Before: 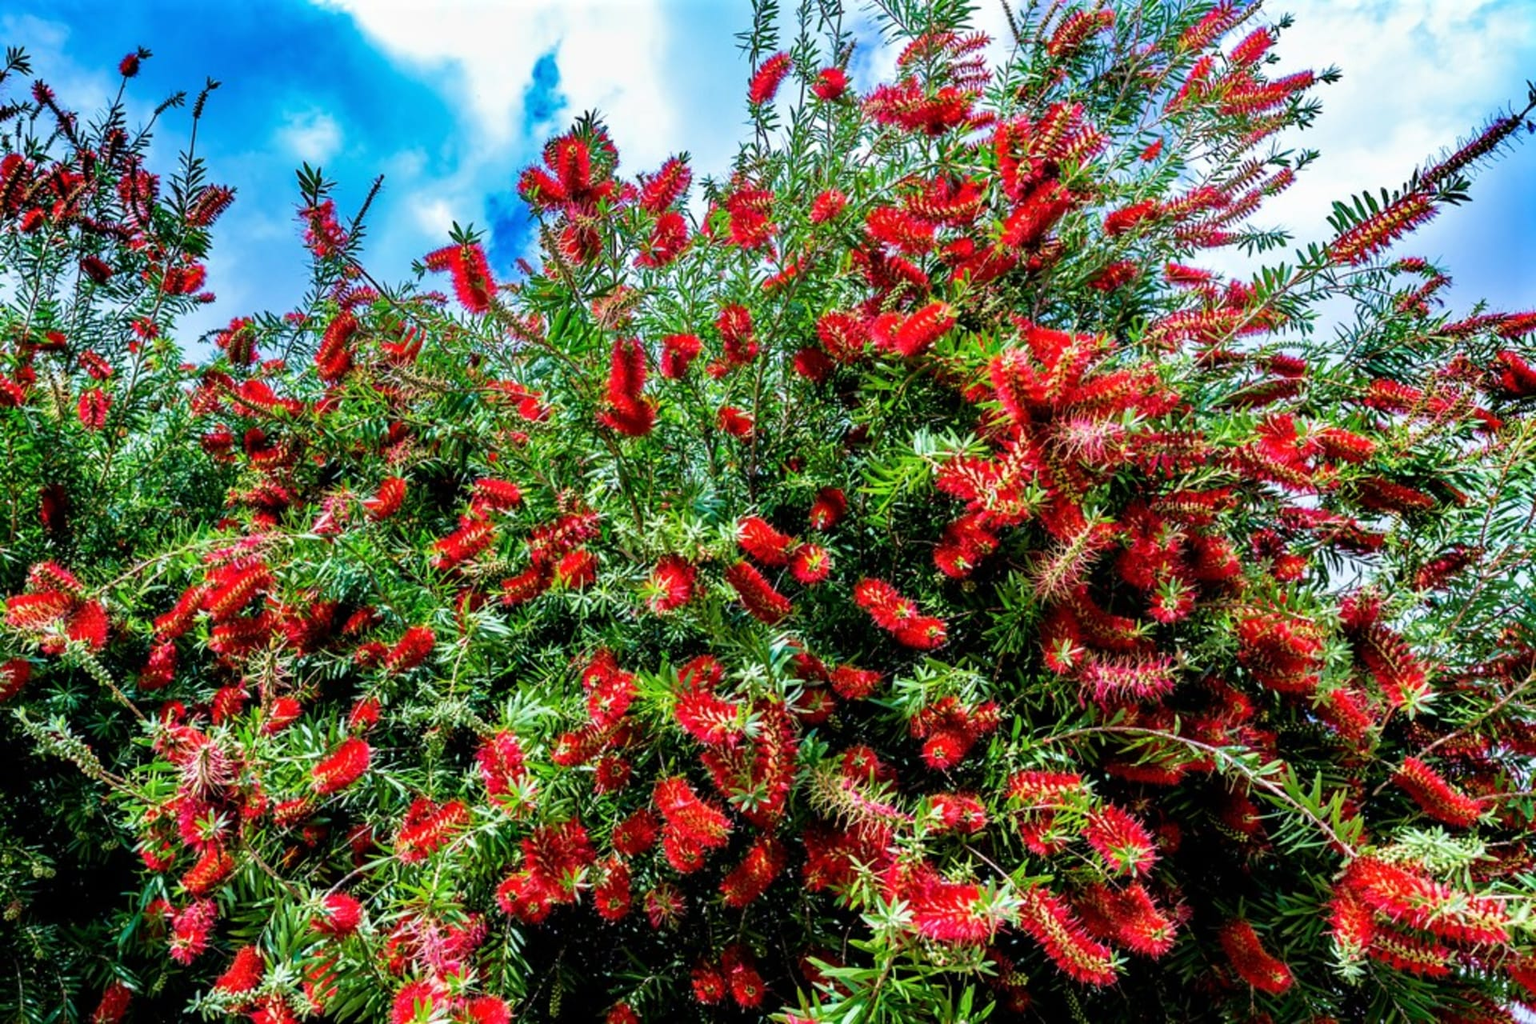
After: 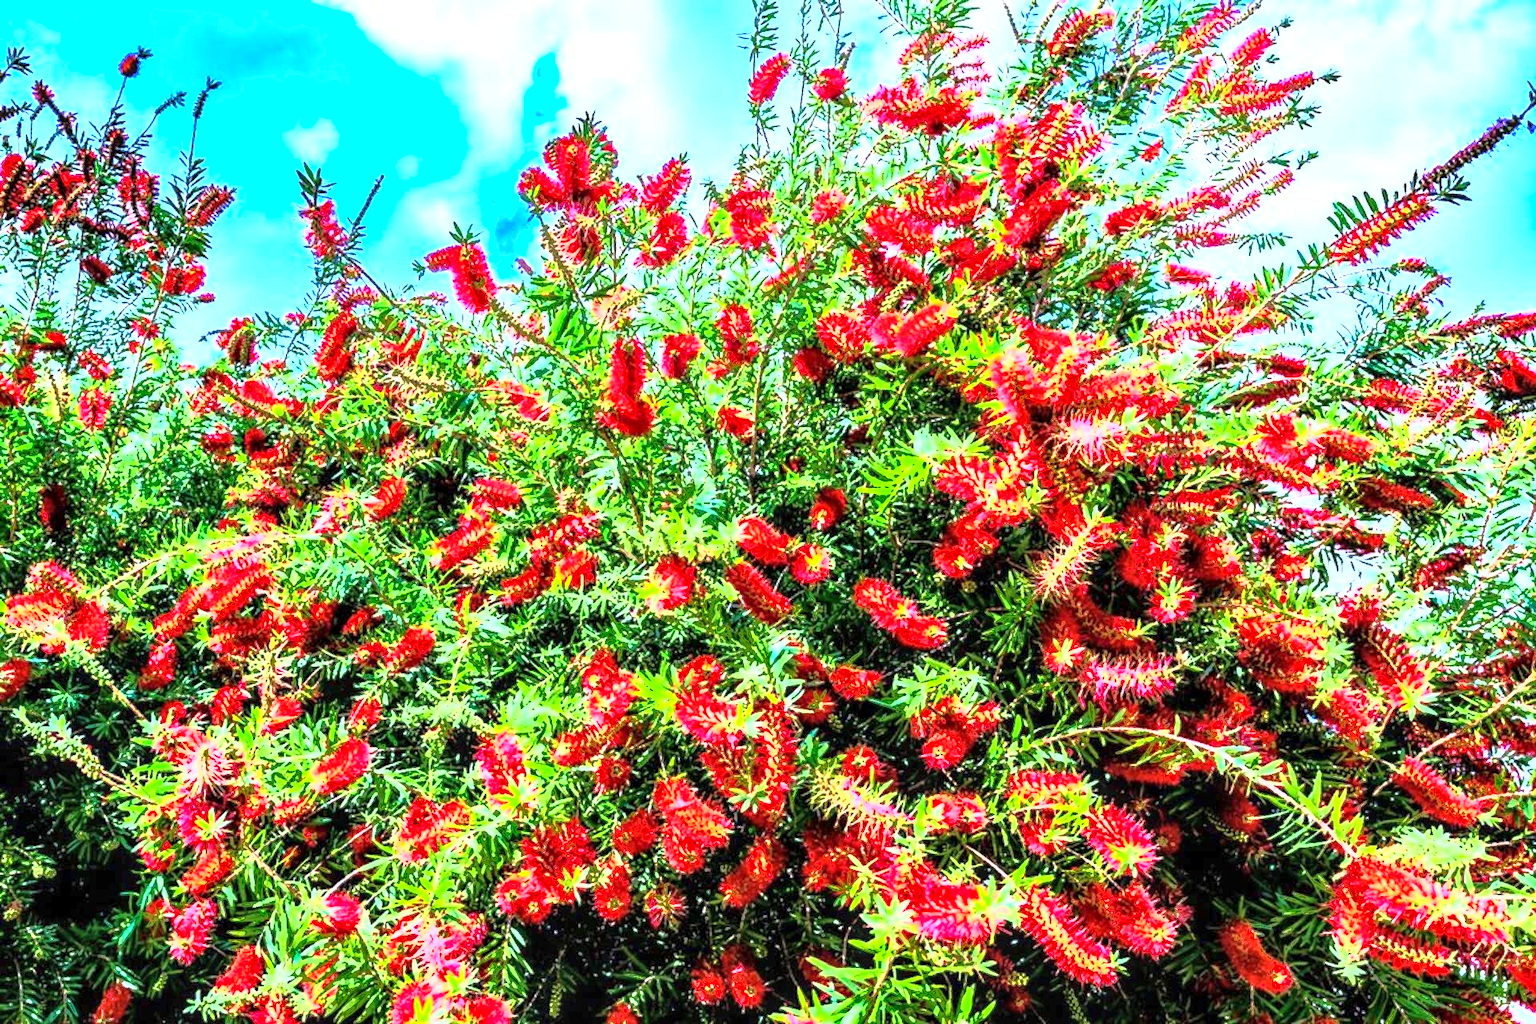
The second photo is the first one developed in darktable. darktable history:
fill light: exposure -0.73 EV, center 0.69, width 2.2
exposure: exposure 2 EV, compensate exposure bias true, compensate highlight preservation false
local contrast: detail 130%
